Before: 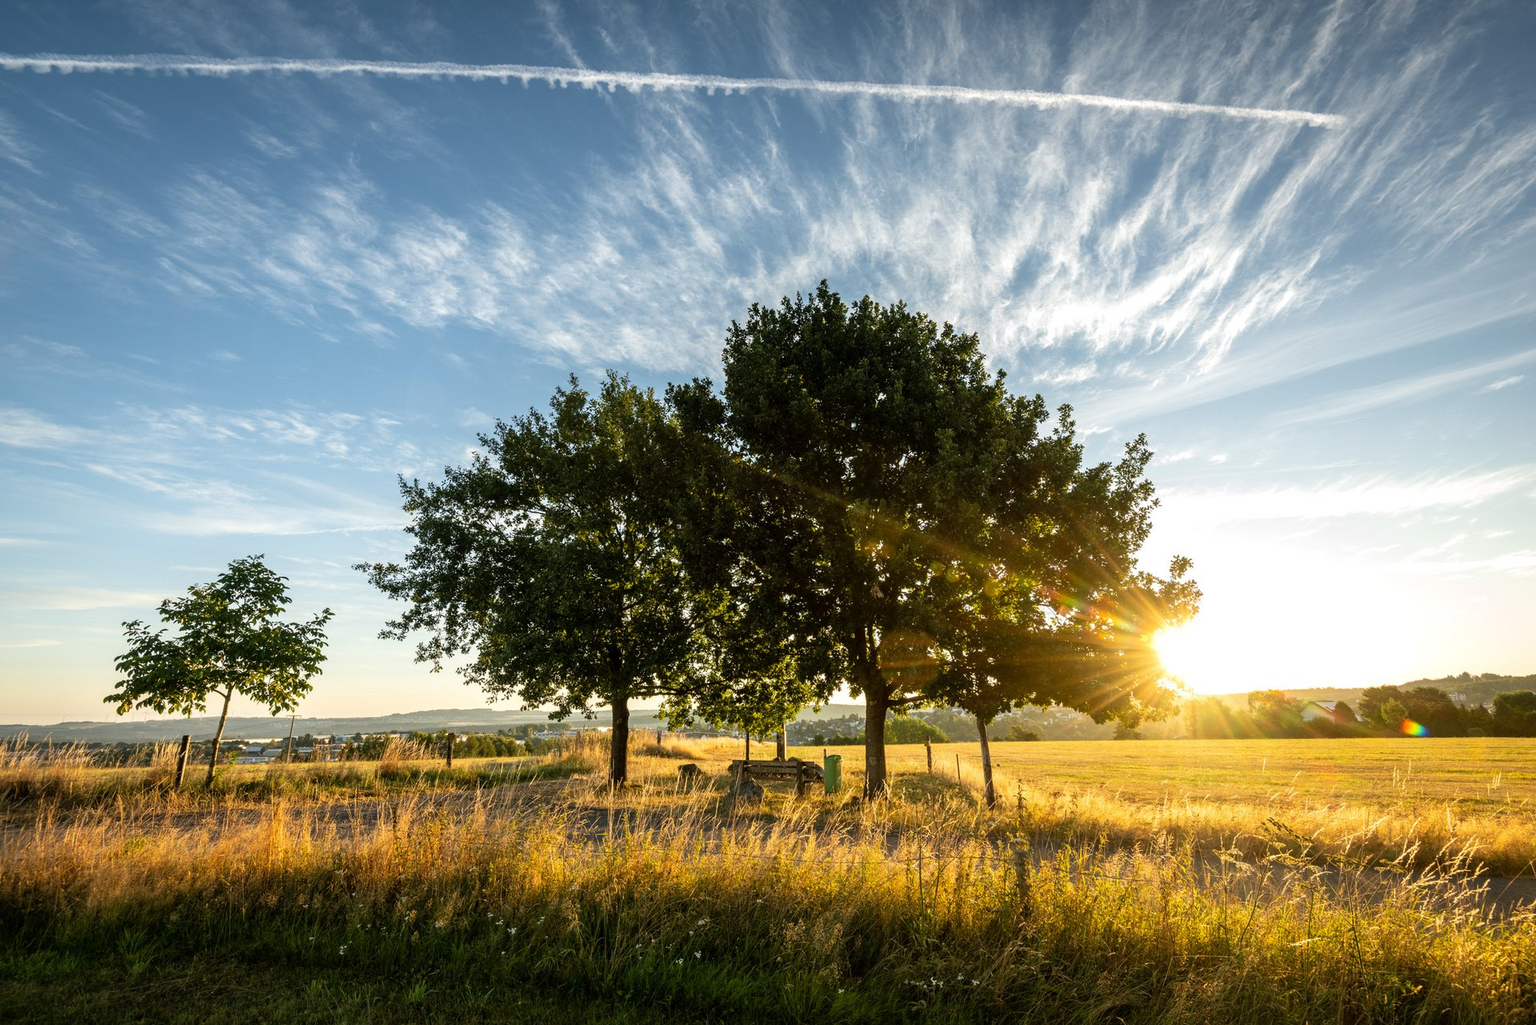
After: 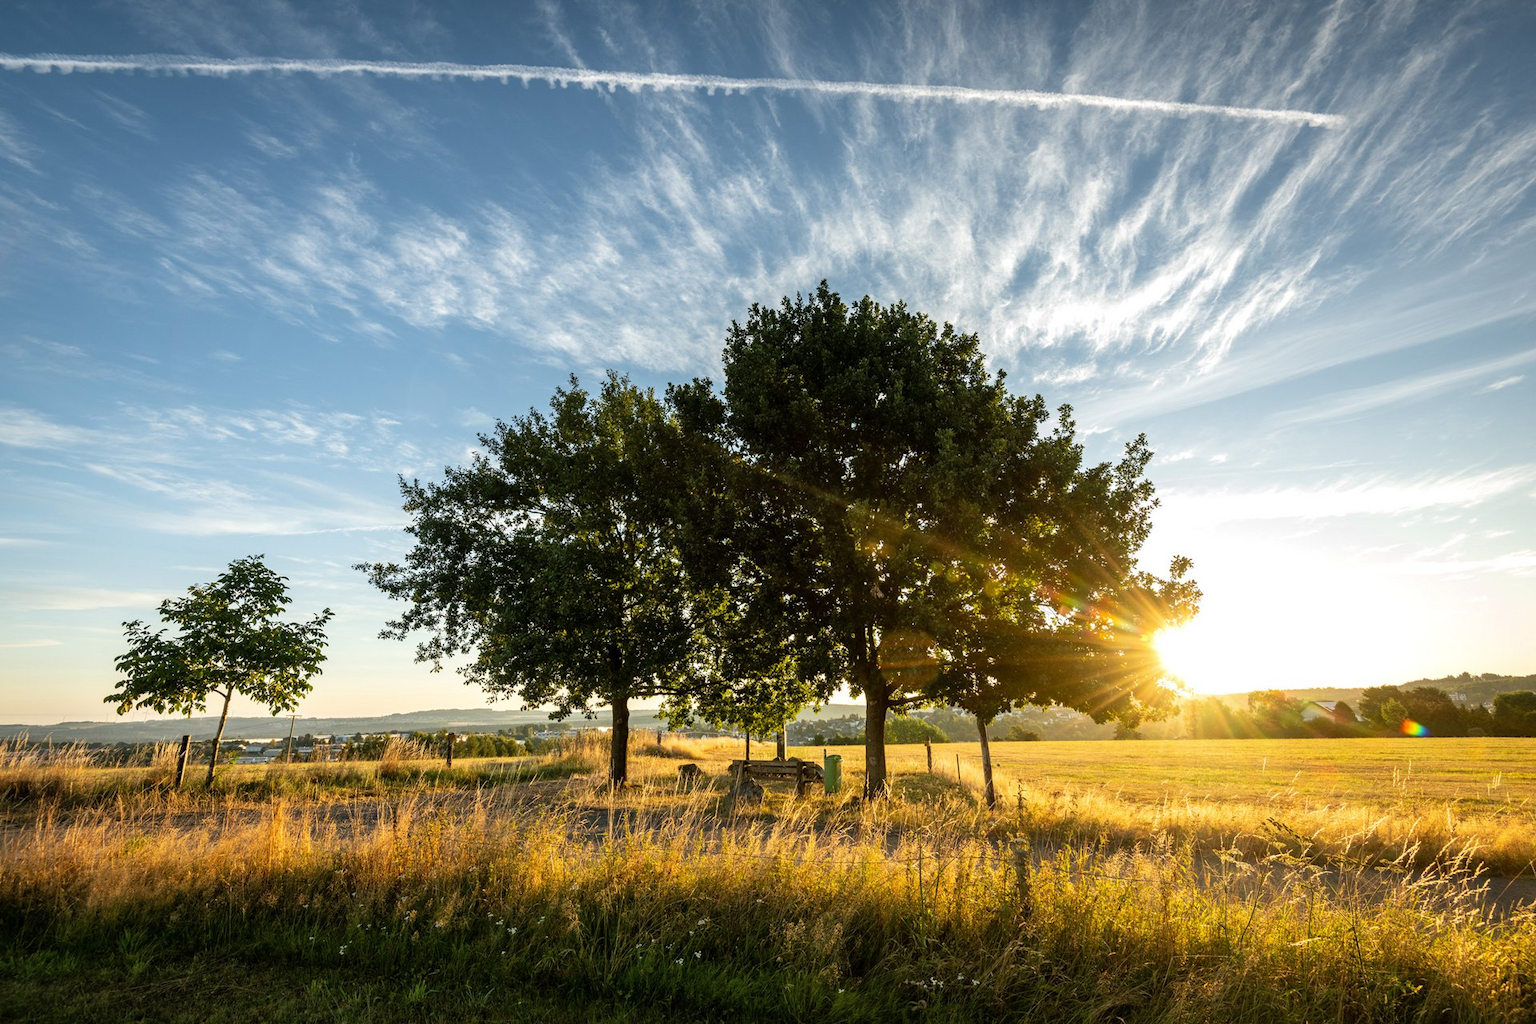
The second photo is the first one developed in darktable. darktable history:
shadows and highlights: shadows 19.85, highlights -19.66, soften with gaussian
exposure: compensate exposure bias true, compensate highlight preservation false
